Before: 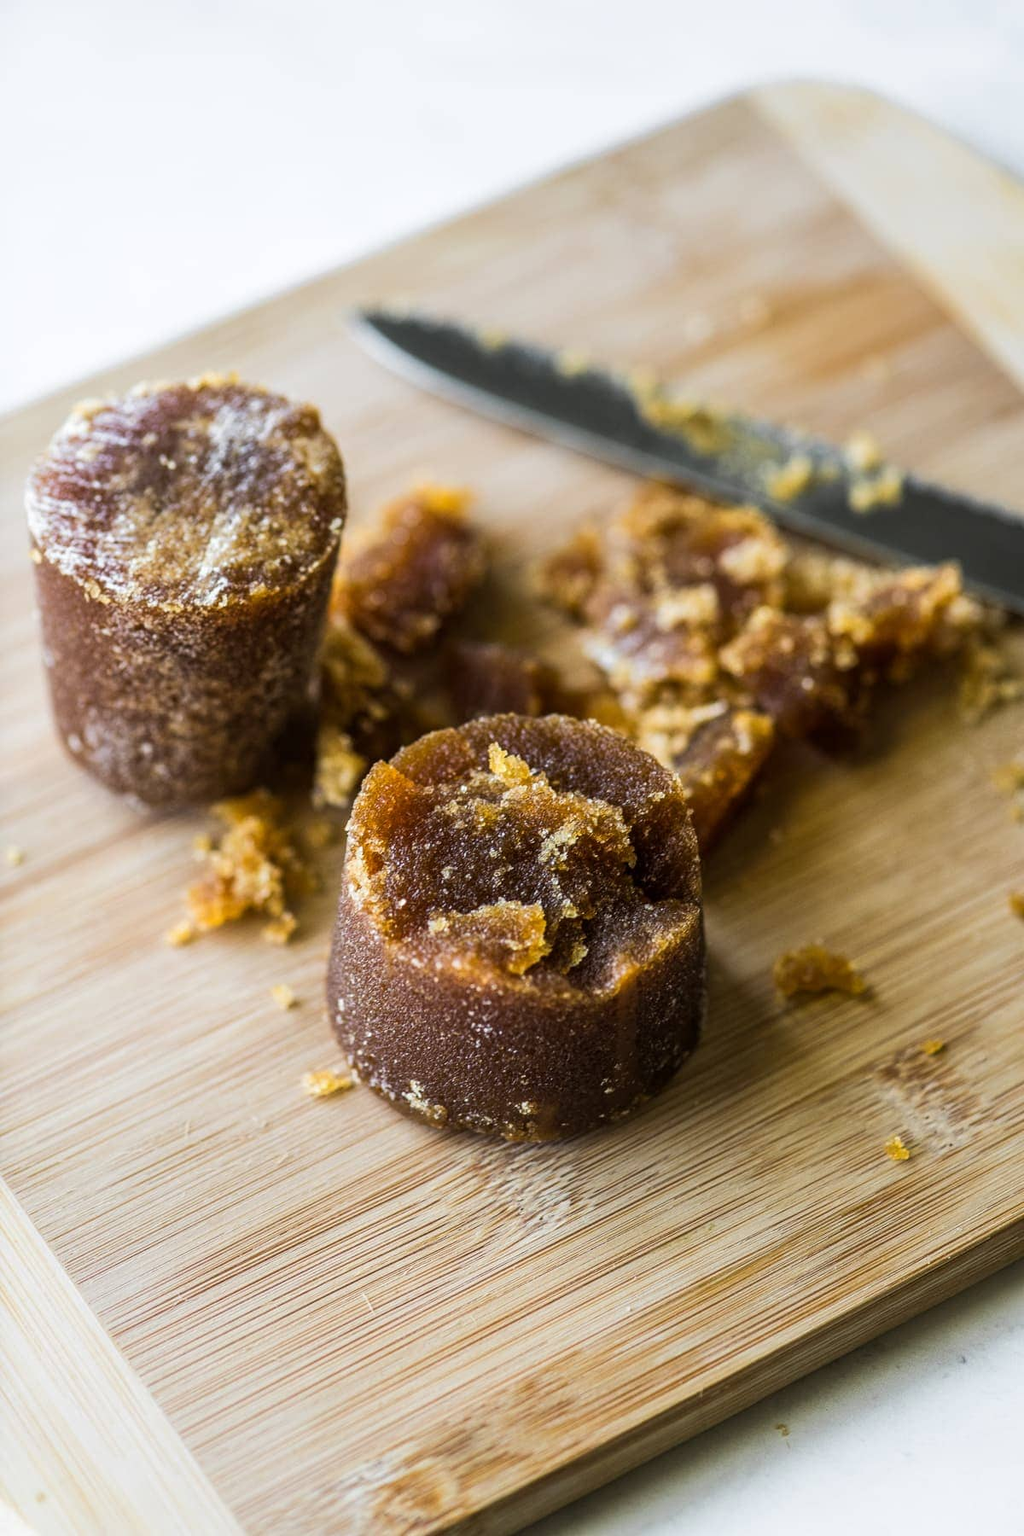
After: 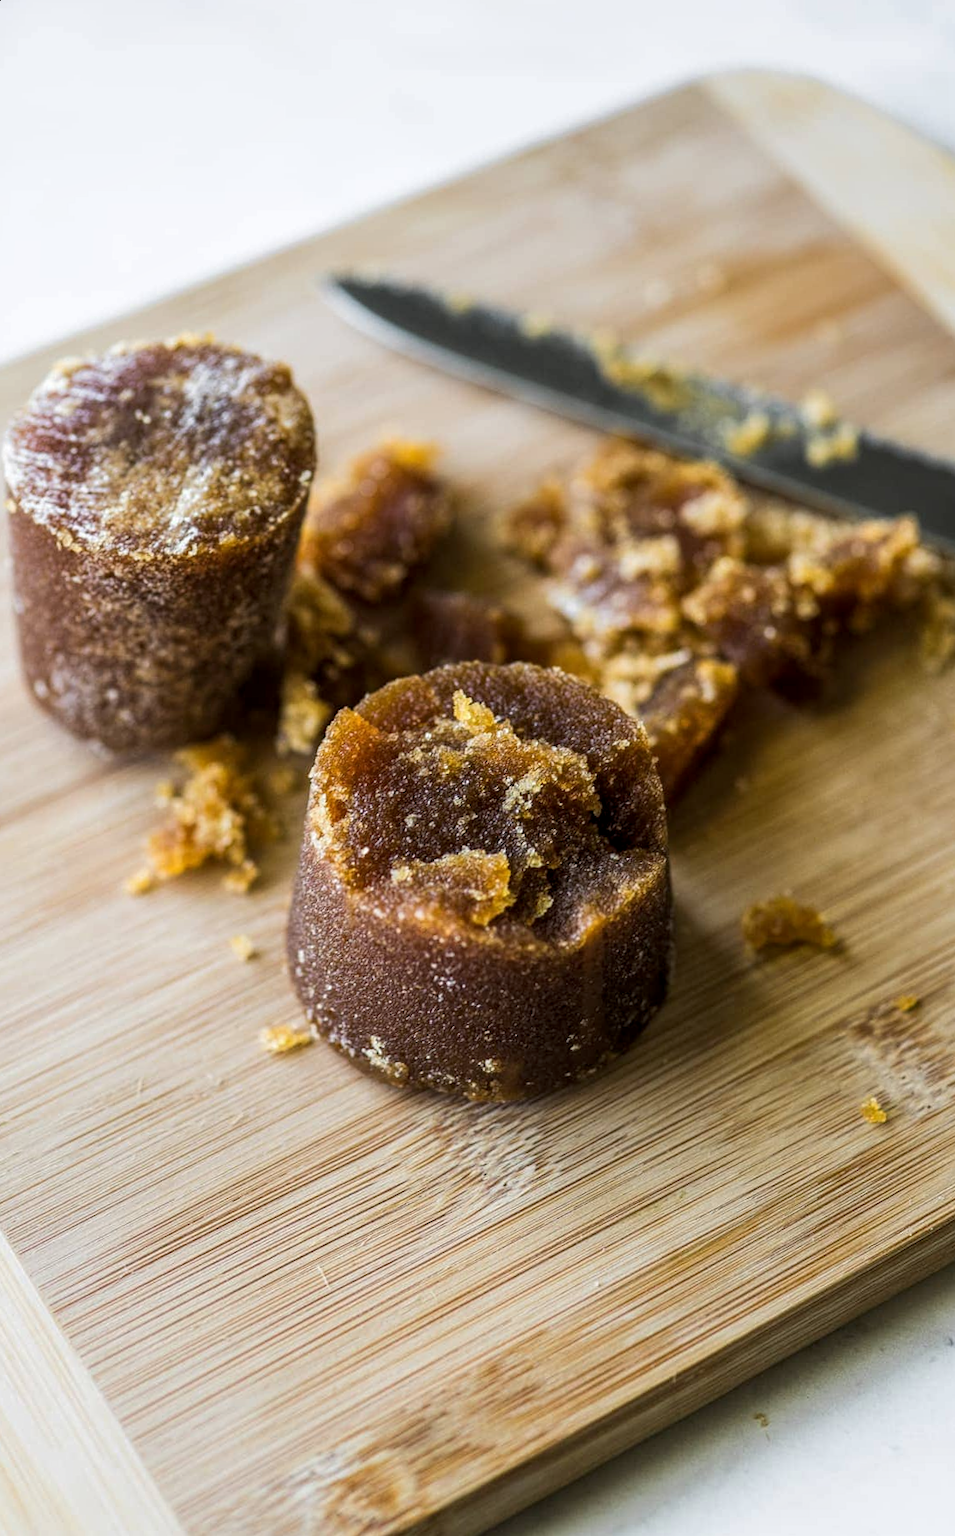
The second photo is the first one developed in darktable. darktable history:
local contrast: highlights 100%, shadows 100%, detail 120%, midtone range 0.2
exposure: exposure -0.064 EV, compensate highlight preservation false
rotate and perspective: rotation 0.215°, lens shift (vertical) -0.139, crop left 0.069, crop right 0.939, crop top 0.002, crop bottom 0.996
